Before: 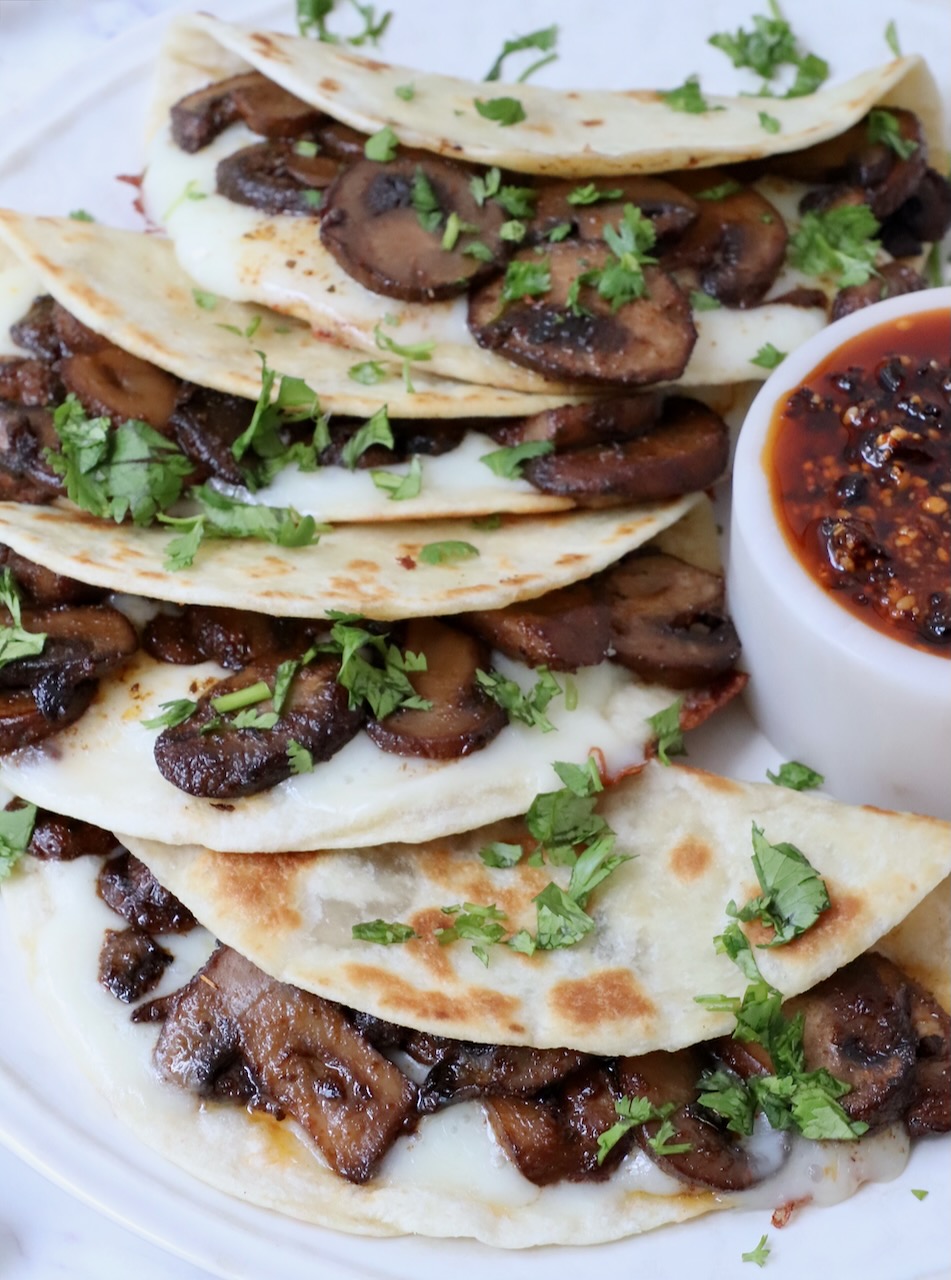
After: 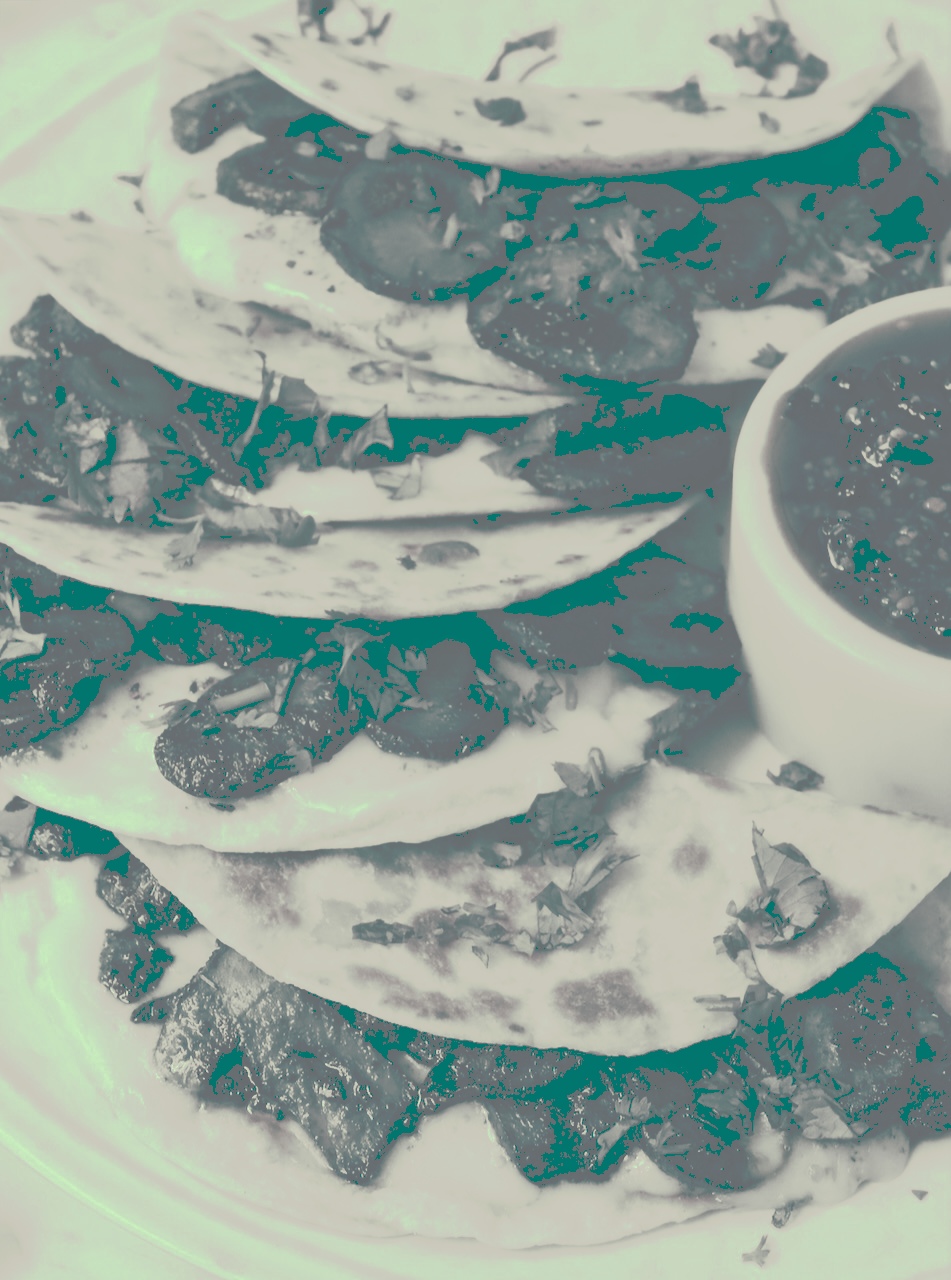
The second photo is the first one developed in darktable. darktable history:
tone curve: curves: ch0 [(0, 0) (0.003, 0.449) (0.011, 0.449) (0.025, 0.449) (0.044, 0.45) (0.069, 0.453) (0.1, 0.453) (0.136, 0.455) (0.177, 0.458) (0.224, 0.462) (0.277, 0.47) (0.335, 0.491) (0.399, 0.522) (0.468, 0.561) (0.543, 0.619) (0.623, 0.69) (0.709, 0.756) (0.801, 0.802) (0.898, 0.825) (1, 1)], preserve colors none
color look up table: target L [82.61, 89.53, 67.74, 70.75, 59.41, 45.93, 46.76, 36.72, 42.37, 17.64, 17.66, 12.46, 203.73, 70.64, 72.21, 57.87, 51.5, 46.45, 36.72, 54.19, 32.35, 29, 21.57, 12.18, 95.08, 87.05, 81.28, 71.64, 85.58, 81.64, 73.25, 68.62, 86.87, 43.99, 51.21, 39.96, 56.92, 44.57, 28.95, 8.538, 8.538, 86.87, 87.05, 77.85, 59.04, 61.17, 38.32, 30.15, 17.66], target a [-7.664, -11.4, -2.876, -2.347, -2.553, -3.238, -3.293, -4.749, -6.071, -49.28, -48.58, -34.41, 0, -2.868, -2.917, -2.46, -3.979, -2.885, -4.749, -3.855, -6.708, -11.93, -42.14, -33.54, -11.56, -8.048, -7.958, -3.195, -7.466, -5.513, -2.762, -3.151, -8.715, -5.956, -3.443, -5.318, -3.55, -5.1, -12.35, -22.39, -22.39, -8.715, -8.048, -5.991, -2.41, -3.252, -5.415, -10.53, -48.58], target b [17.21, 24.9, 6.61, 6.078, 3.245, -0.246, 0.156, -1.886, -0.797, -15.36, -18.16, -24.09, -0.003, 6.52, 7.074, 3.214, 1.893, -0.294, -1.886, 2.505, -4.505, -6.131, -11.62, -24.56, 31.87, 22.74, 15.56, 7.394, 20.37, 16.17, 7.203, 6.773, 22.46, -0.691, 1.48, -1.917, 2.95, -0.847, -4.904, -27.67, -27.67, 22.46, 22.74, 12.23, 2.701, 3.585, -1.867, -4.348, -18.16], num patches 49
